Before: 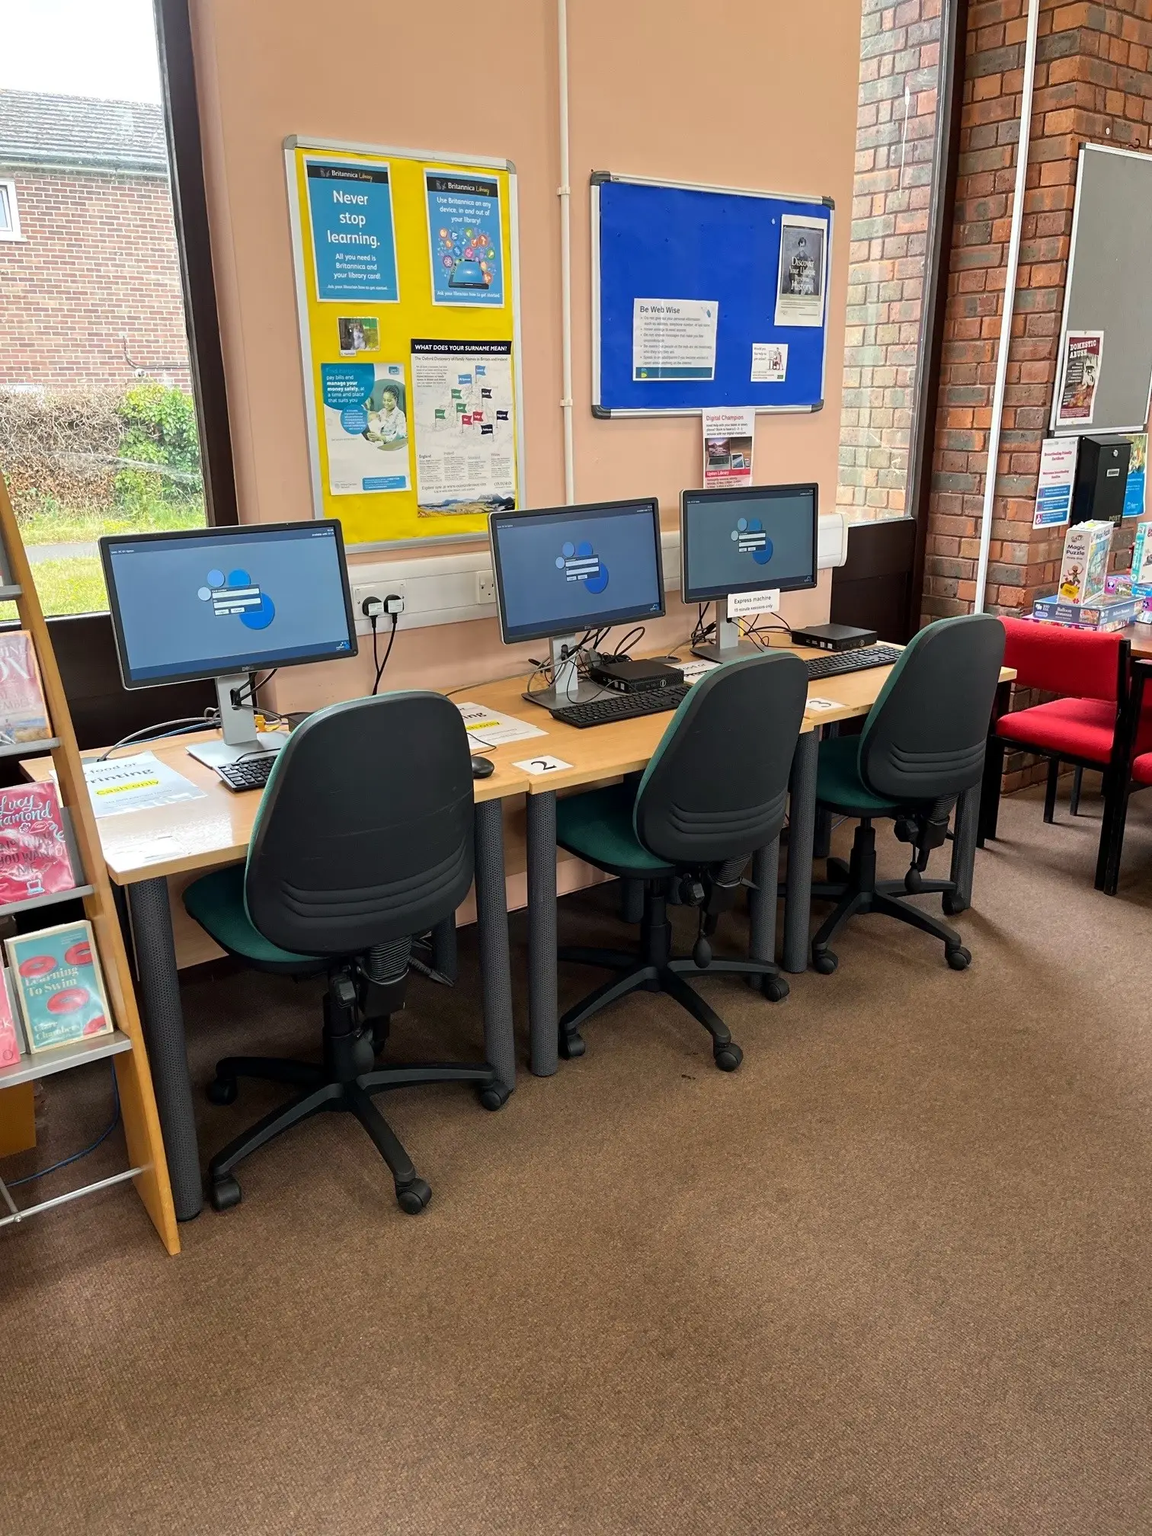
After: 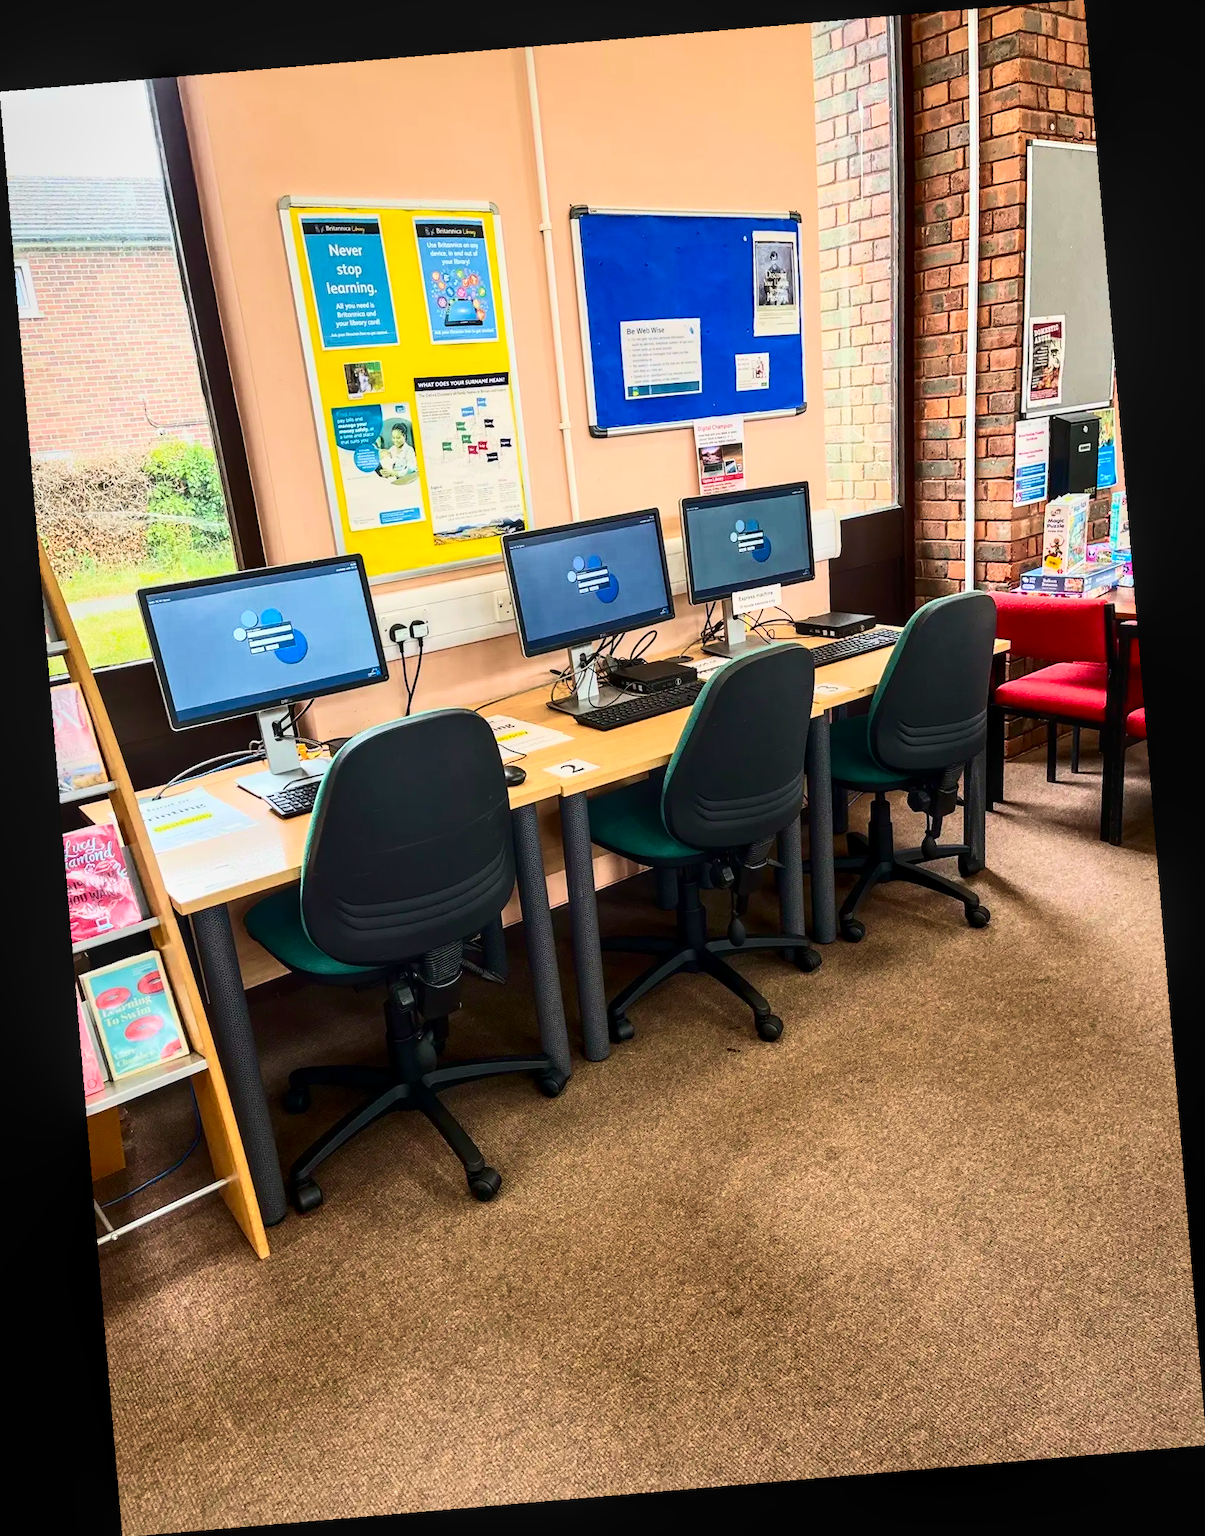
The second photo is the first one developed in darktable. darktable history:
rotate and perspective: rotation -4.86°, automatic cropping off
local contrast: on, module defaults
exposure: exposure 0.217 EV, compensate highlight preservation false
contrast brightness saturation: contrast 0.4, brightness 0.1, saturation 0.21
velvia: strength 27%
